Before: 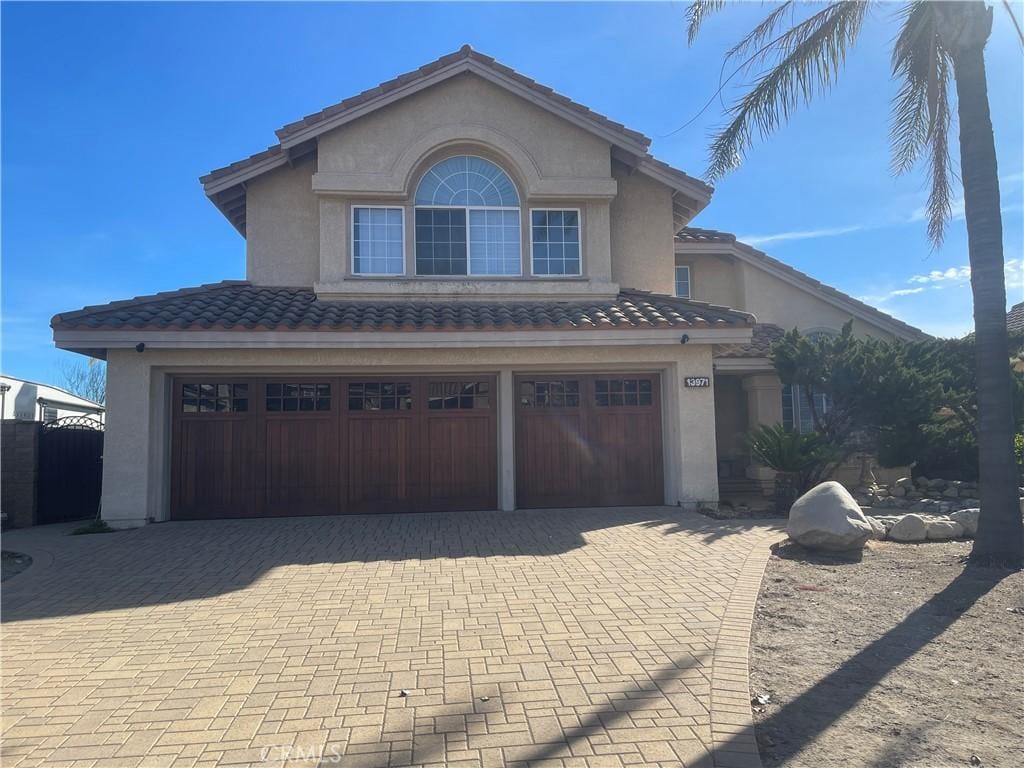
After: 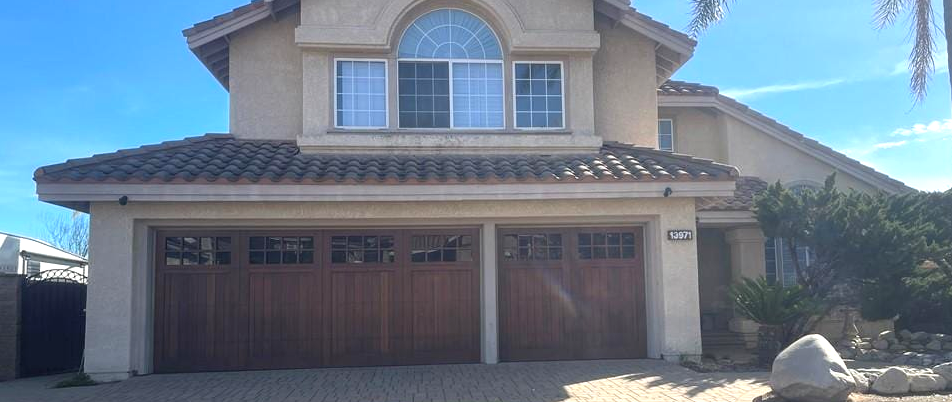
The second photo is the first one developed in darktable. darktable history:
exposure: black level correction 0, exposure 0.6 EV, compensate exposure bias true, compensate highlight preservation false
crop: left 1.744%, top 19.225%, right 5.069%, bottom 28.357%
